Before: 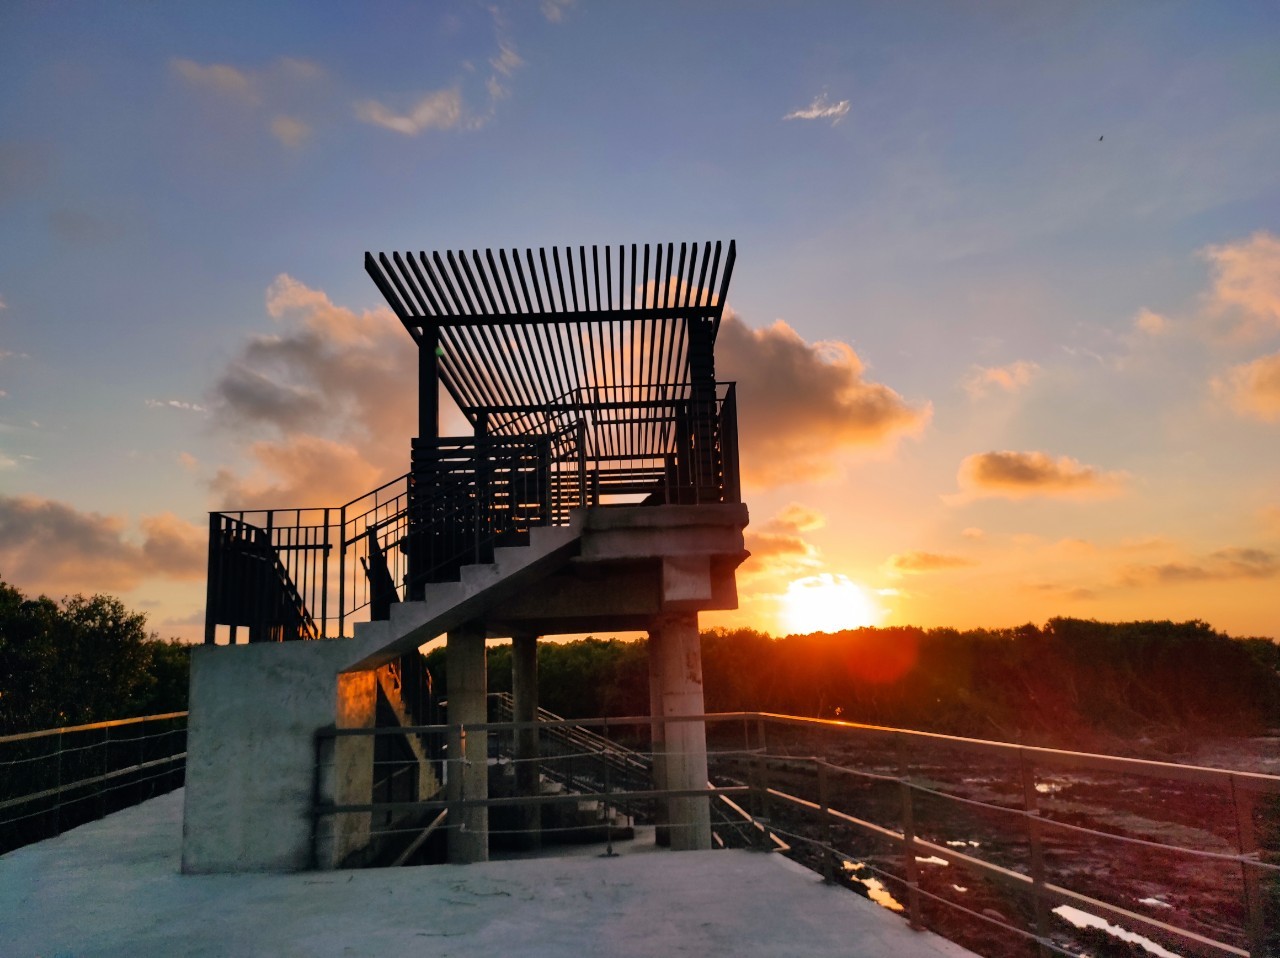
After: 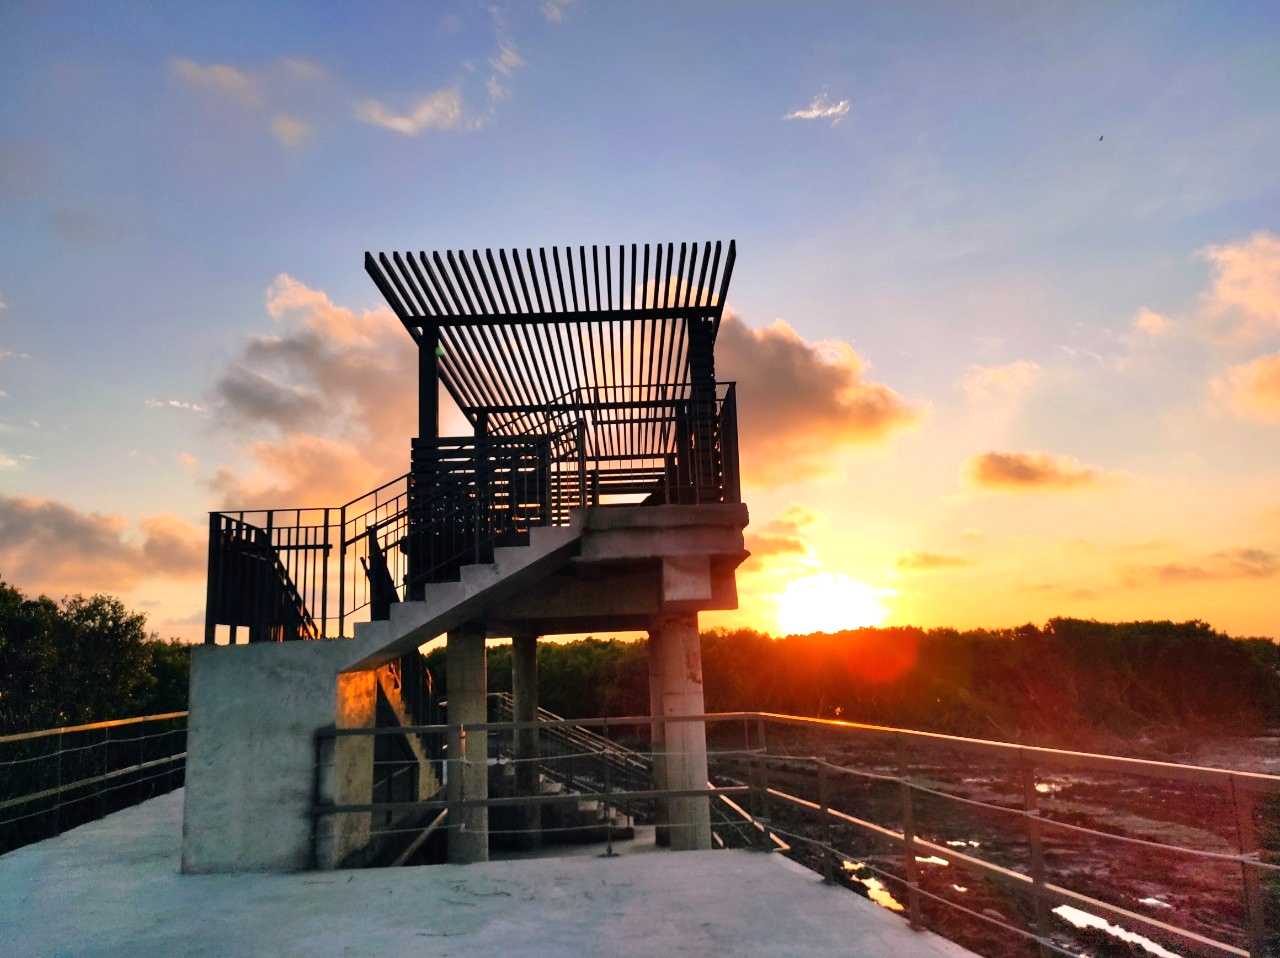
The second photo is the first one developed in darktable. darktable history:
exposure: exposure 0.655 EV, compensate exposure bias true, compensate highlight preservation false
